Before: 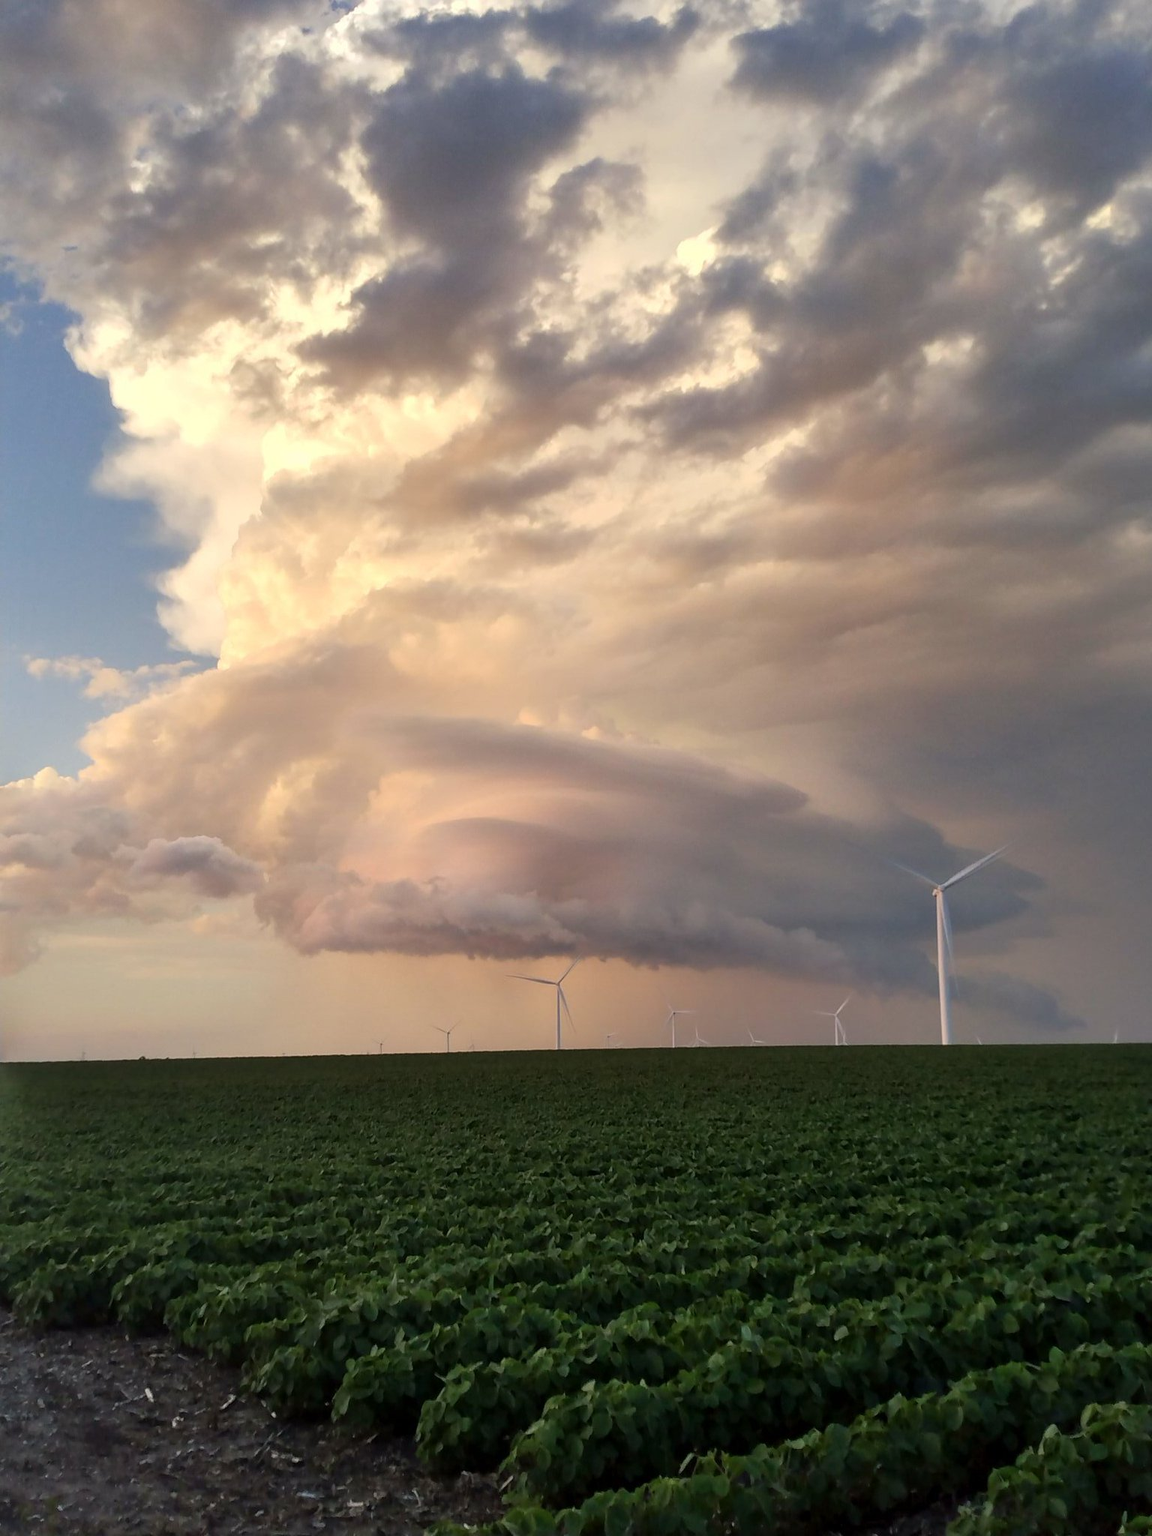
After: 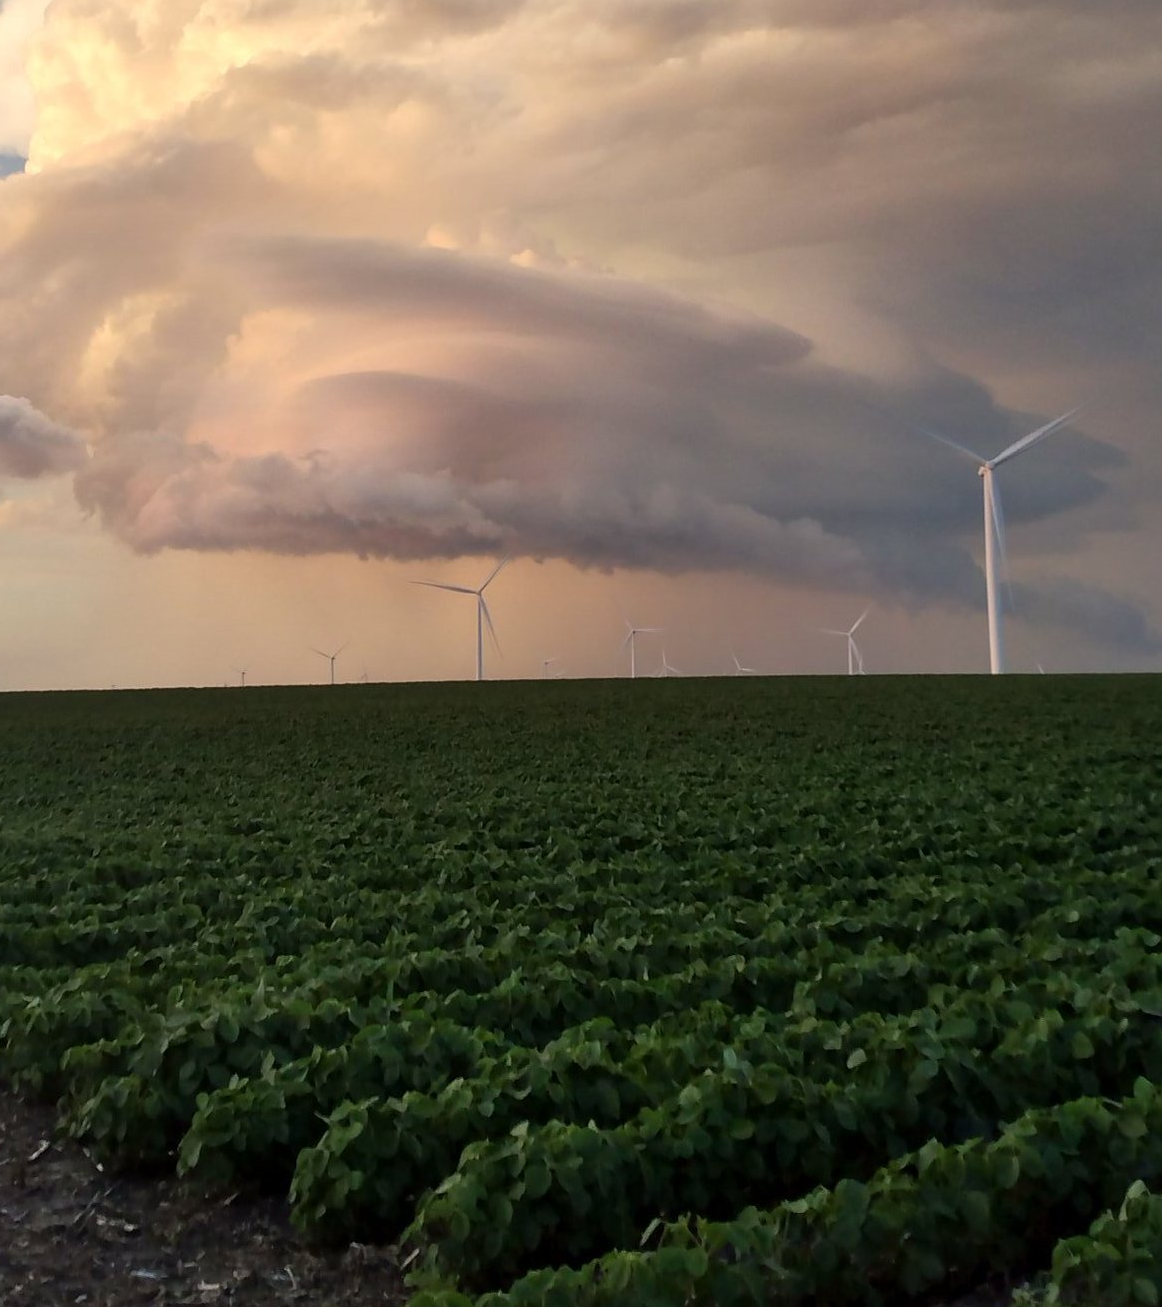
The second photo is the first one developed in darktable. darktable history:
crop and rotate: left 17.299%, top 35.115%, right 7.015%, bottom 1.024%
